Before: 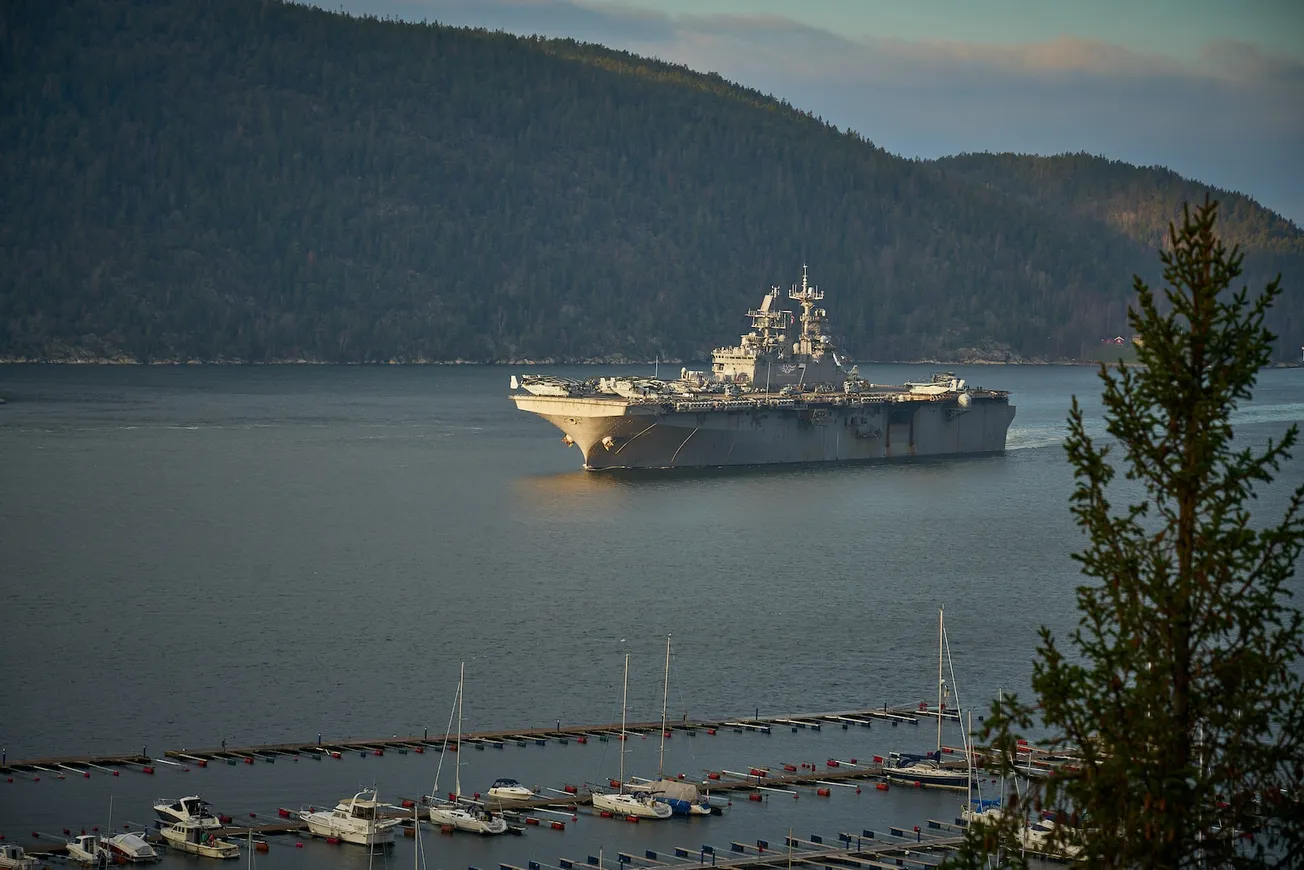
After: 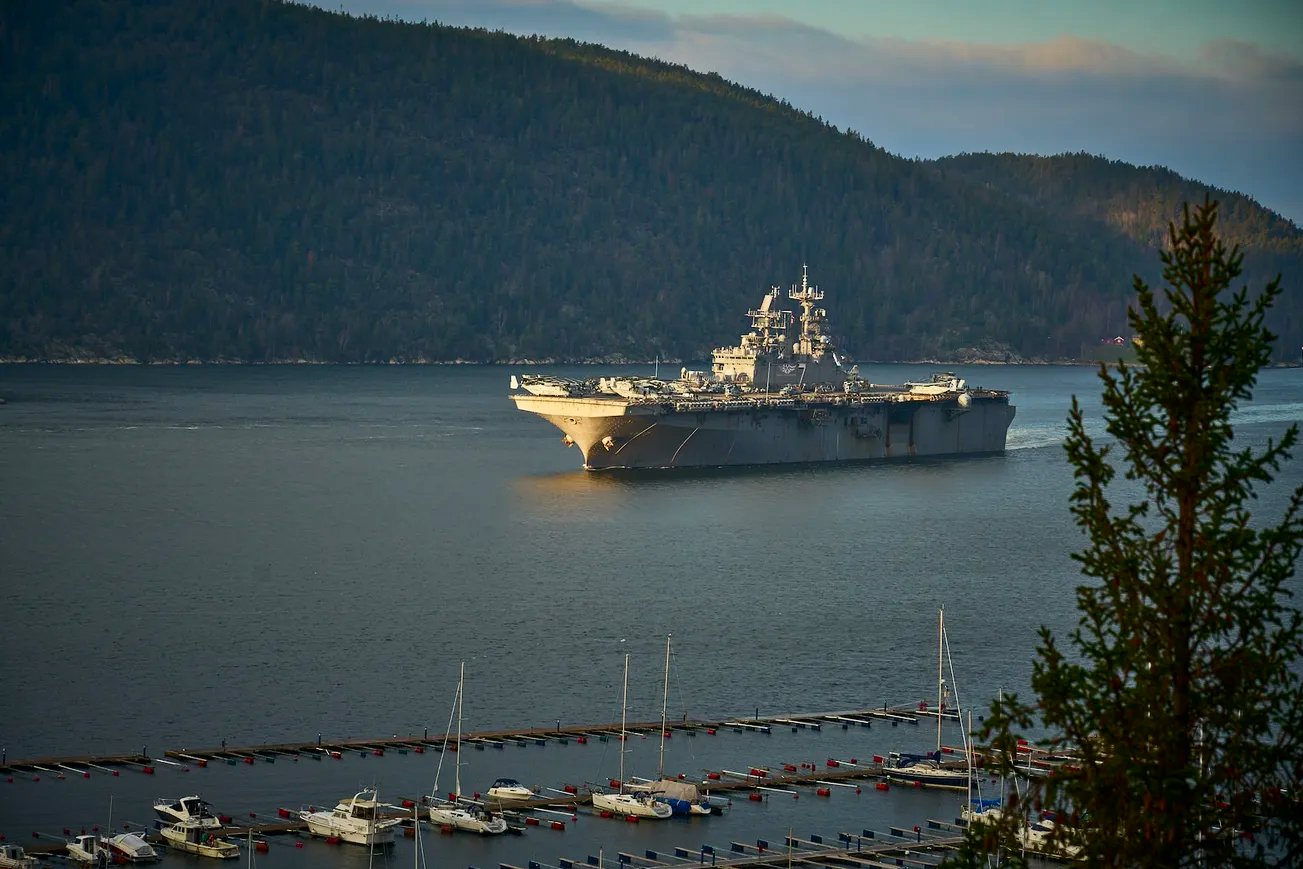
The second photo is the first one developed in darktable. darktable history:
crop and rotate: left 0.072%, bottom 0.008%
contrast brightness saturation: contrast 0.179, saturation 0.304
tone equalizer: on, module defaults
